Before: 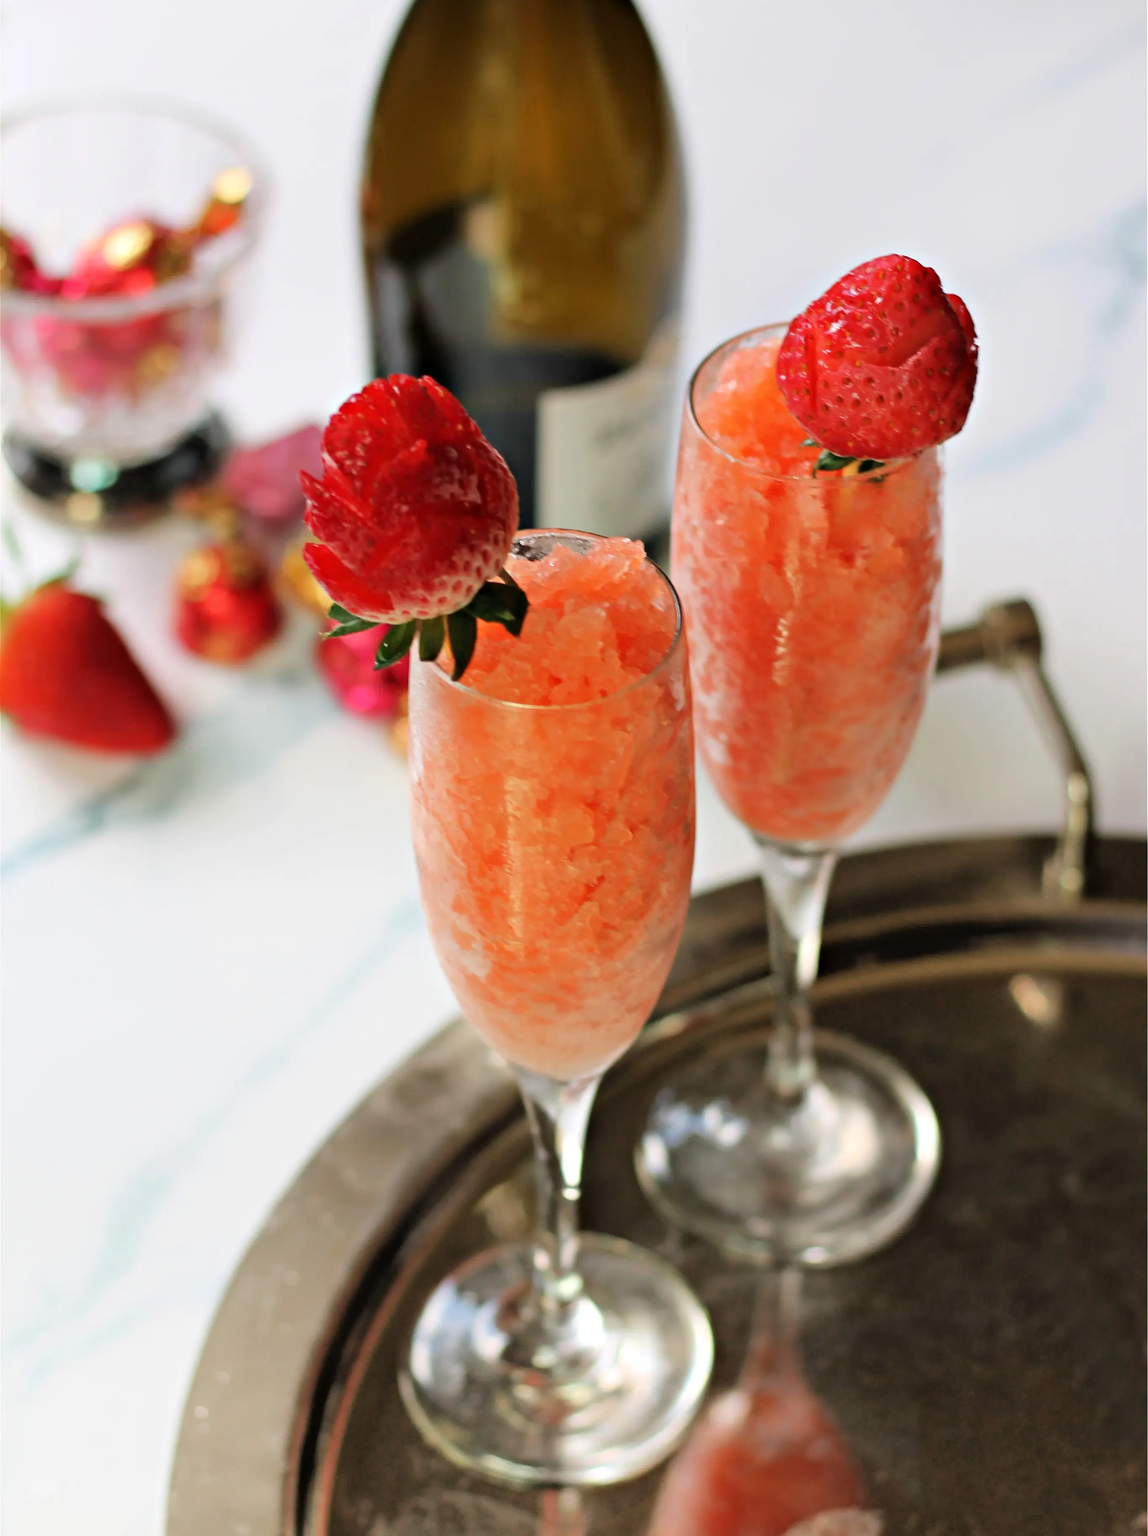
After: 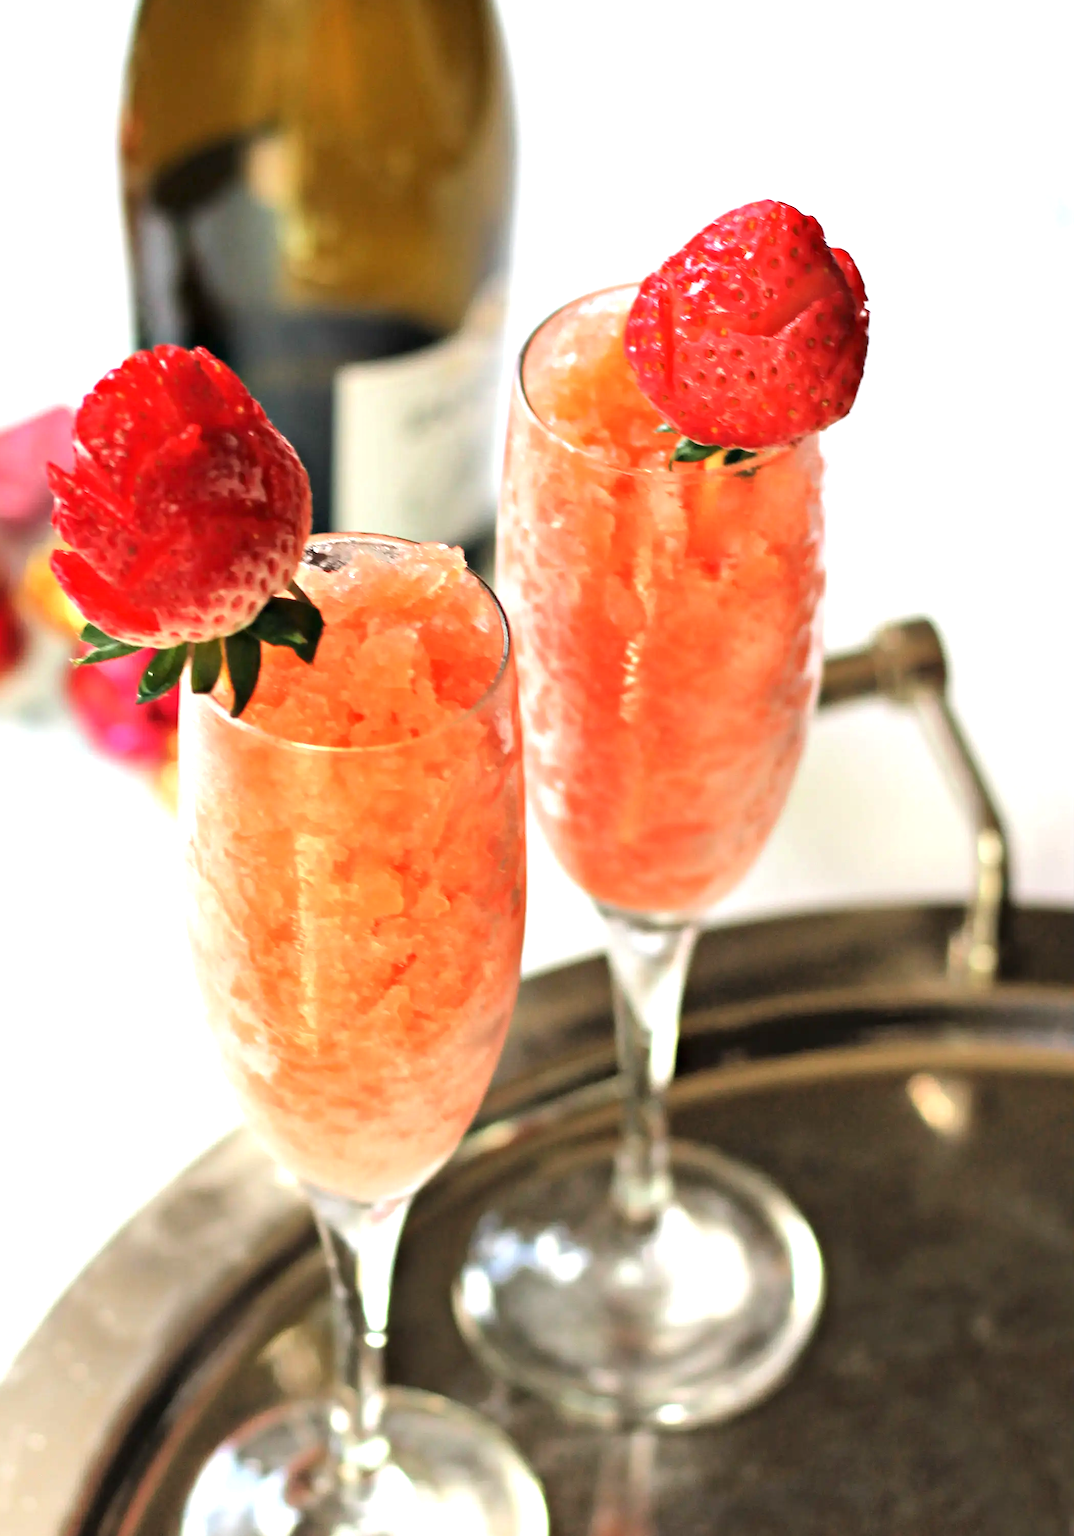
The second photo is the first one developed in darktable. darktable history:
crop: left 22.821%, top 5.865%, bottom 11.725%
exposure: black level correction 0, exposure 1 EV, compensate highlight preservation false
